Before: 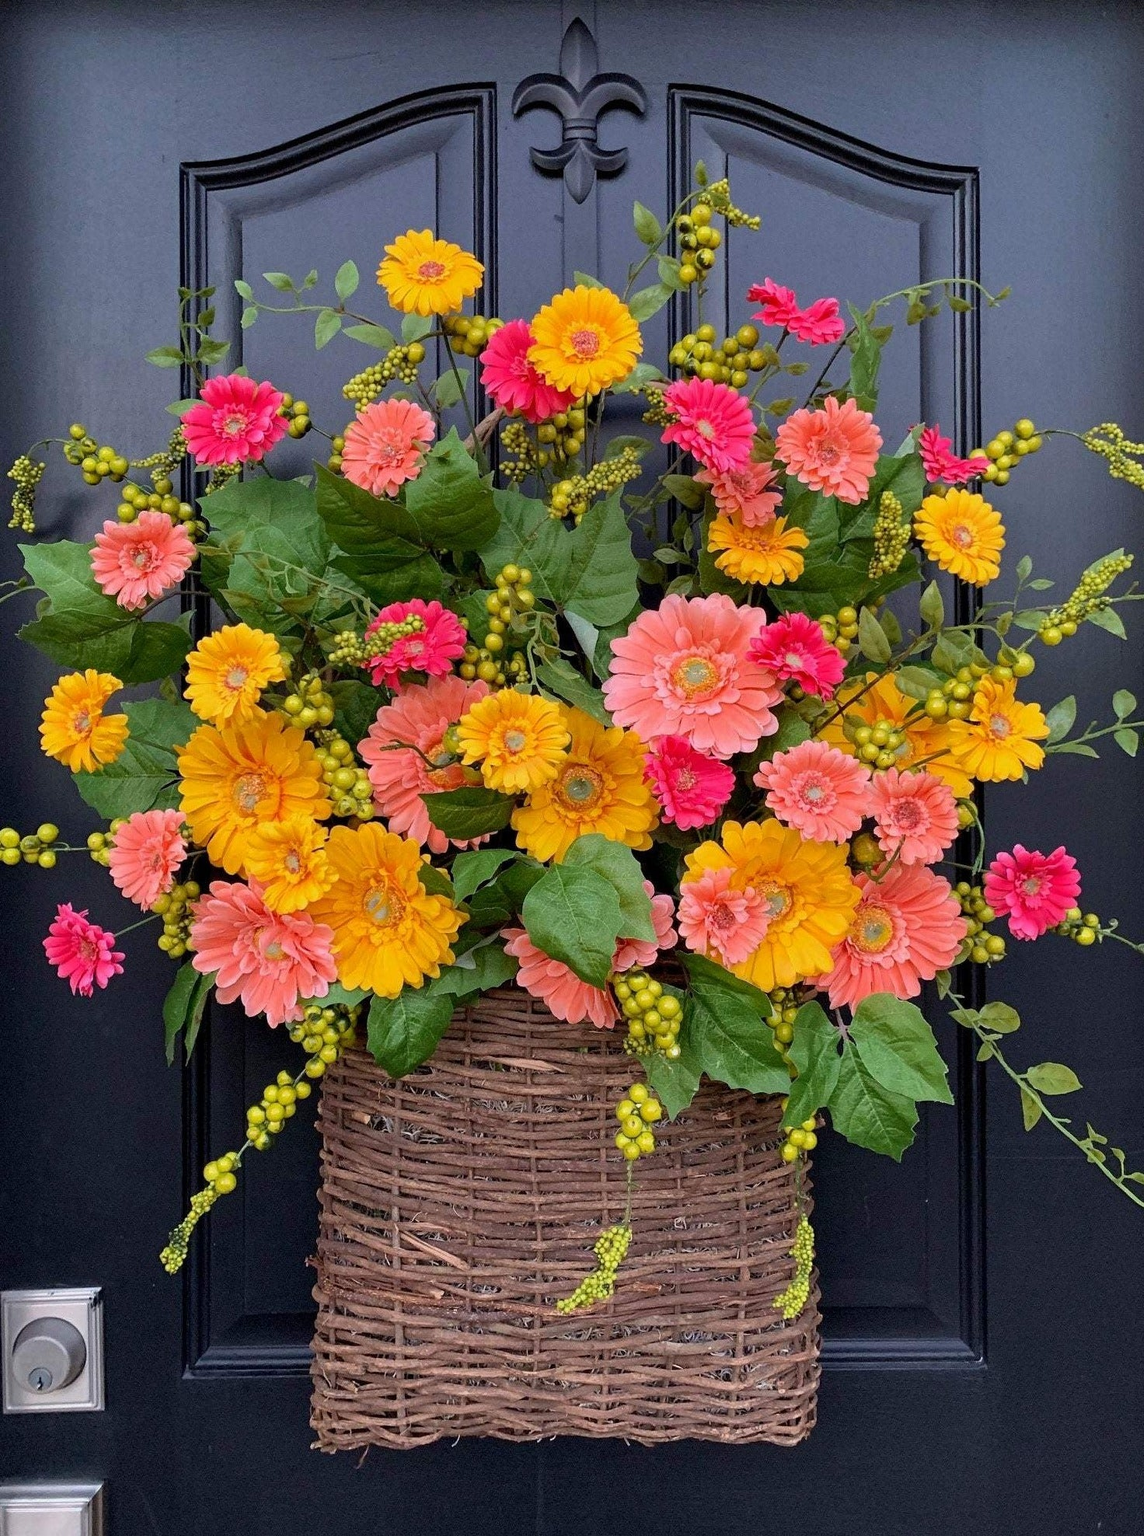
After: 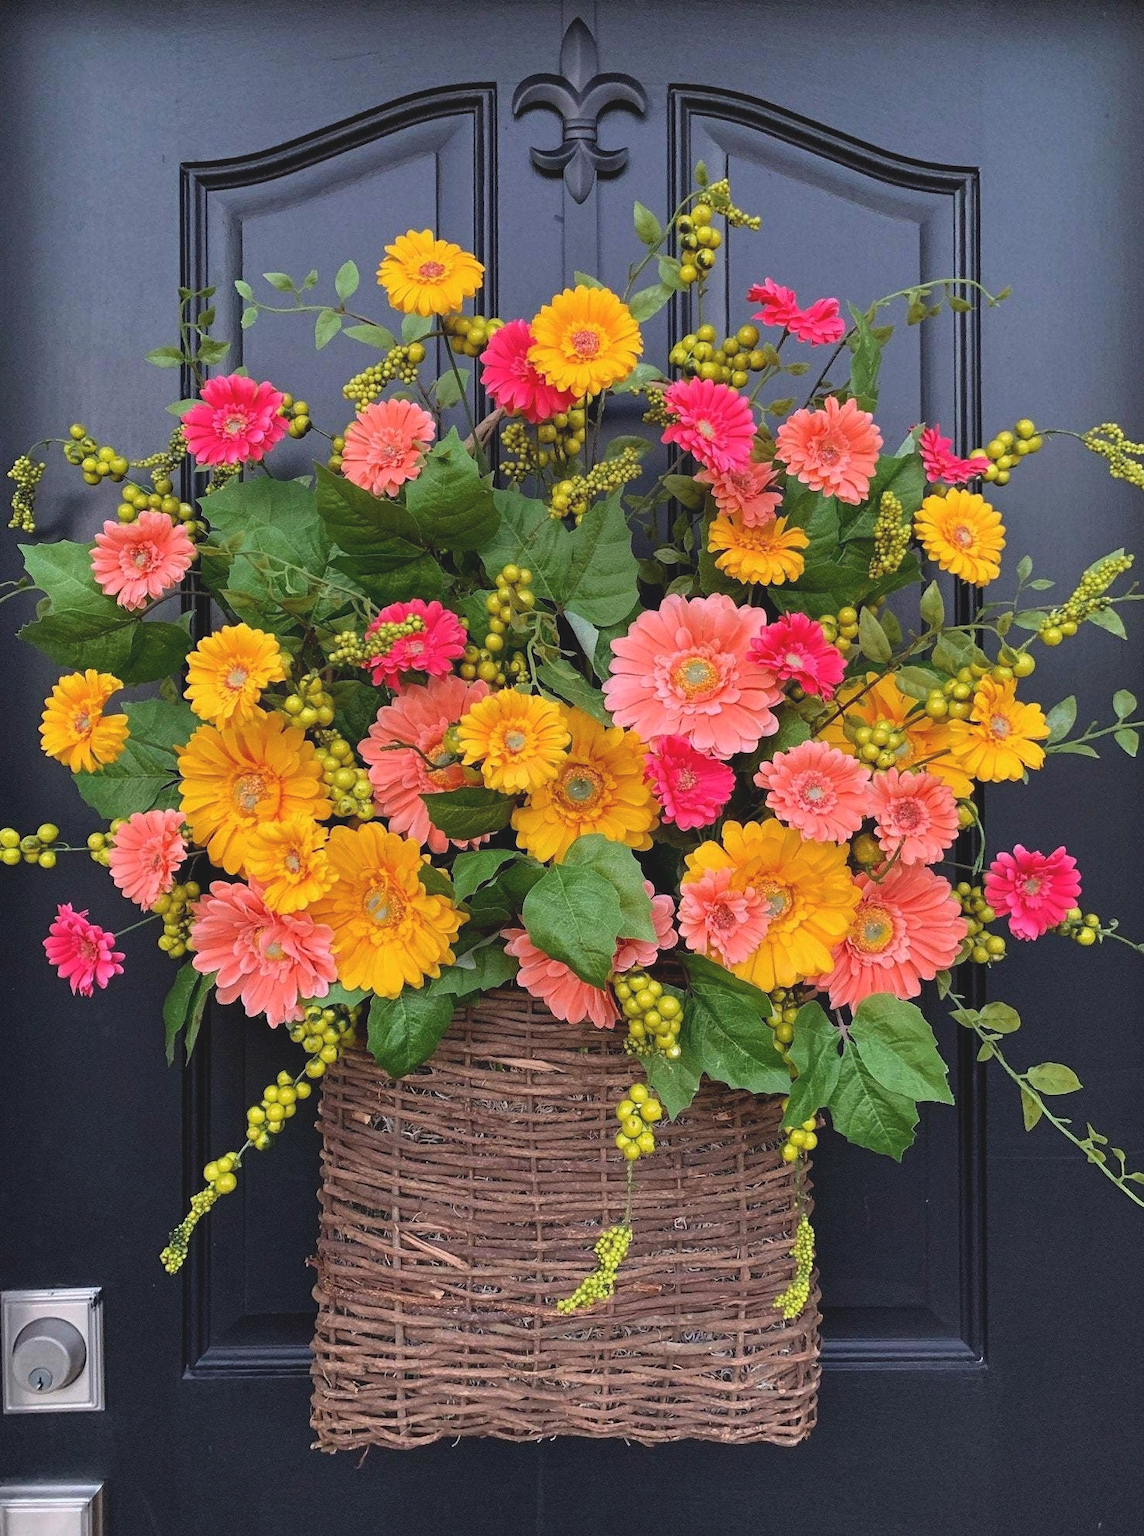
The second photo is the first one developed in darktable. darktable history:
exposure: black level correction -0.009, exposure 0.072 EV, compensate exposure bias true, compensate highlight preservation false
